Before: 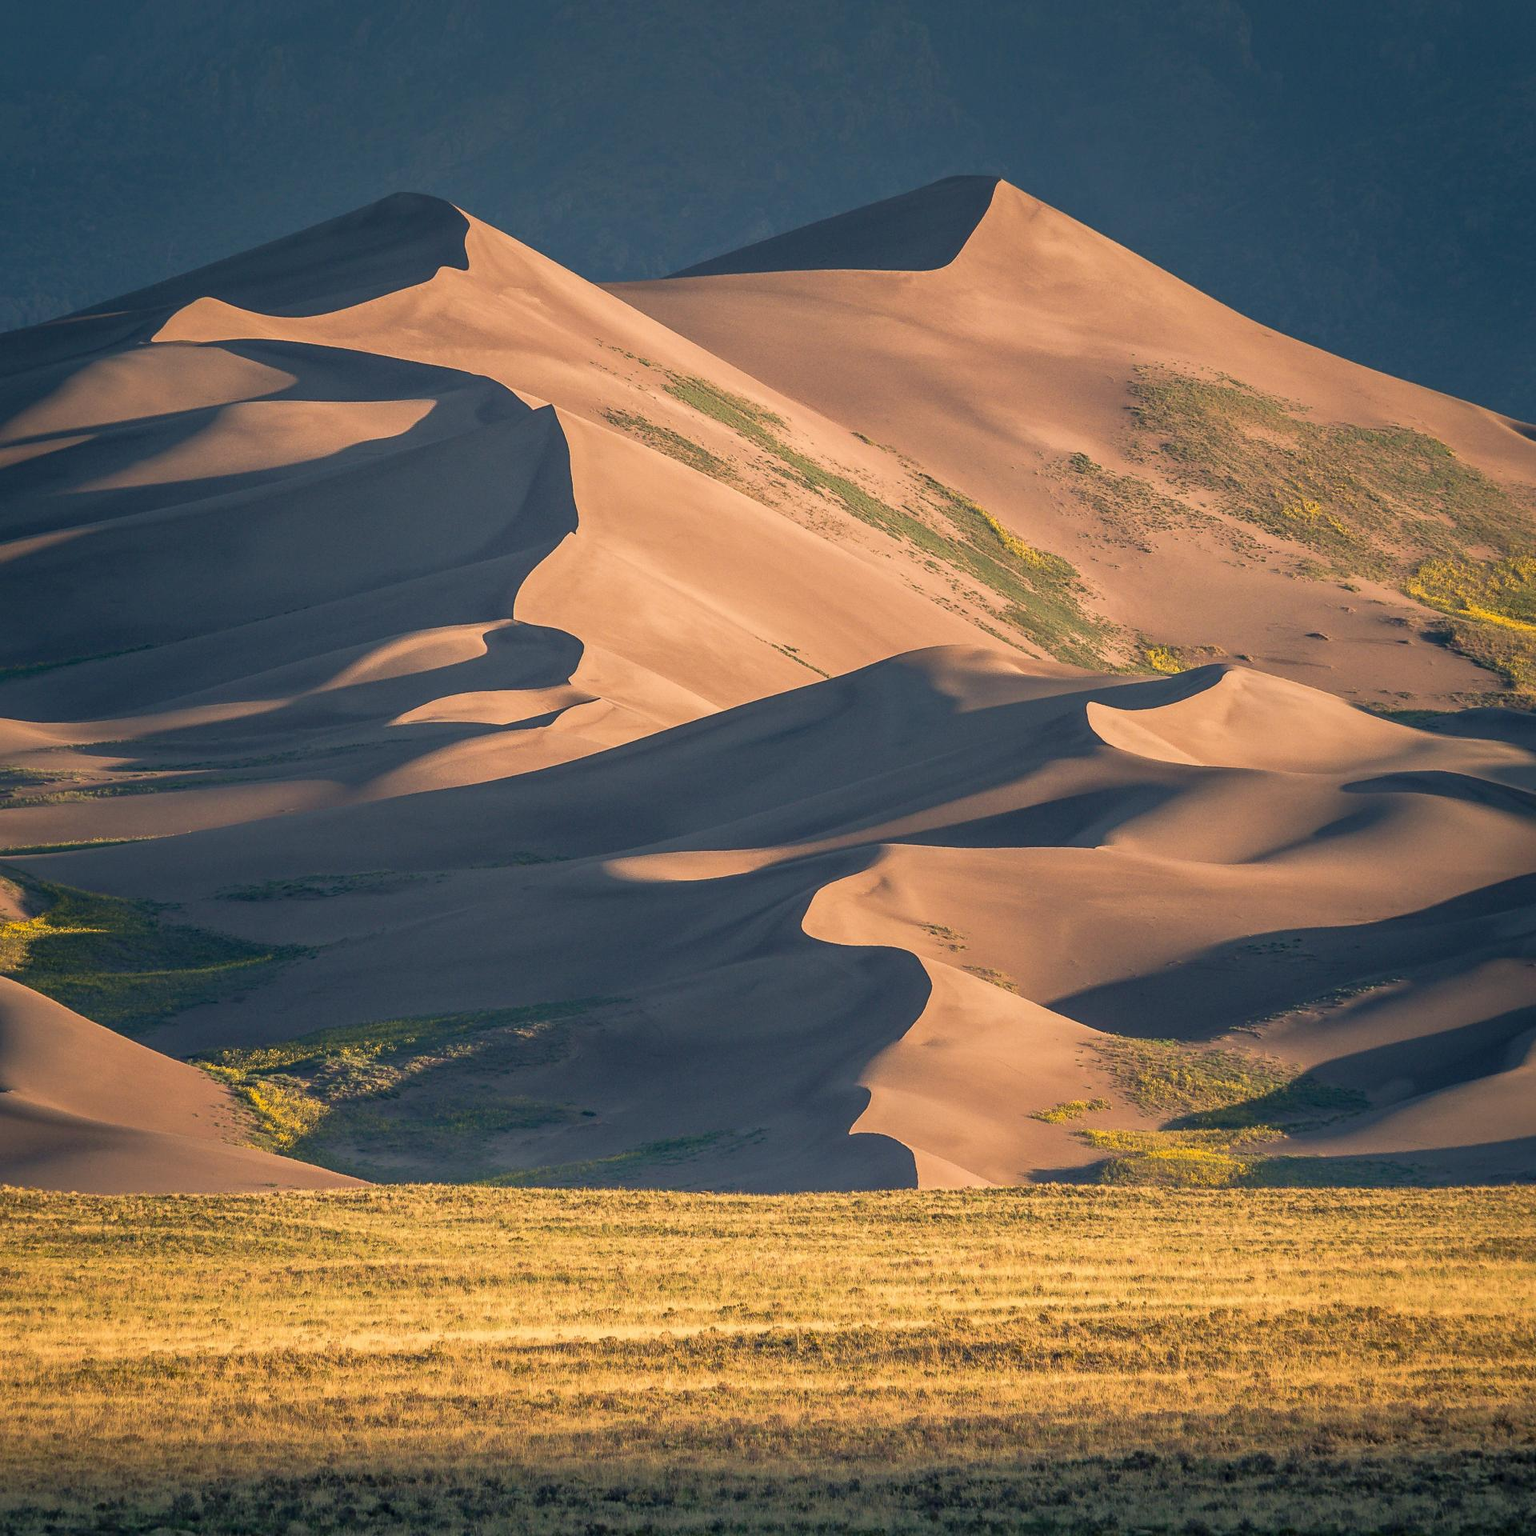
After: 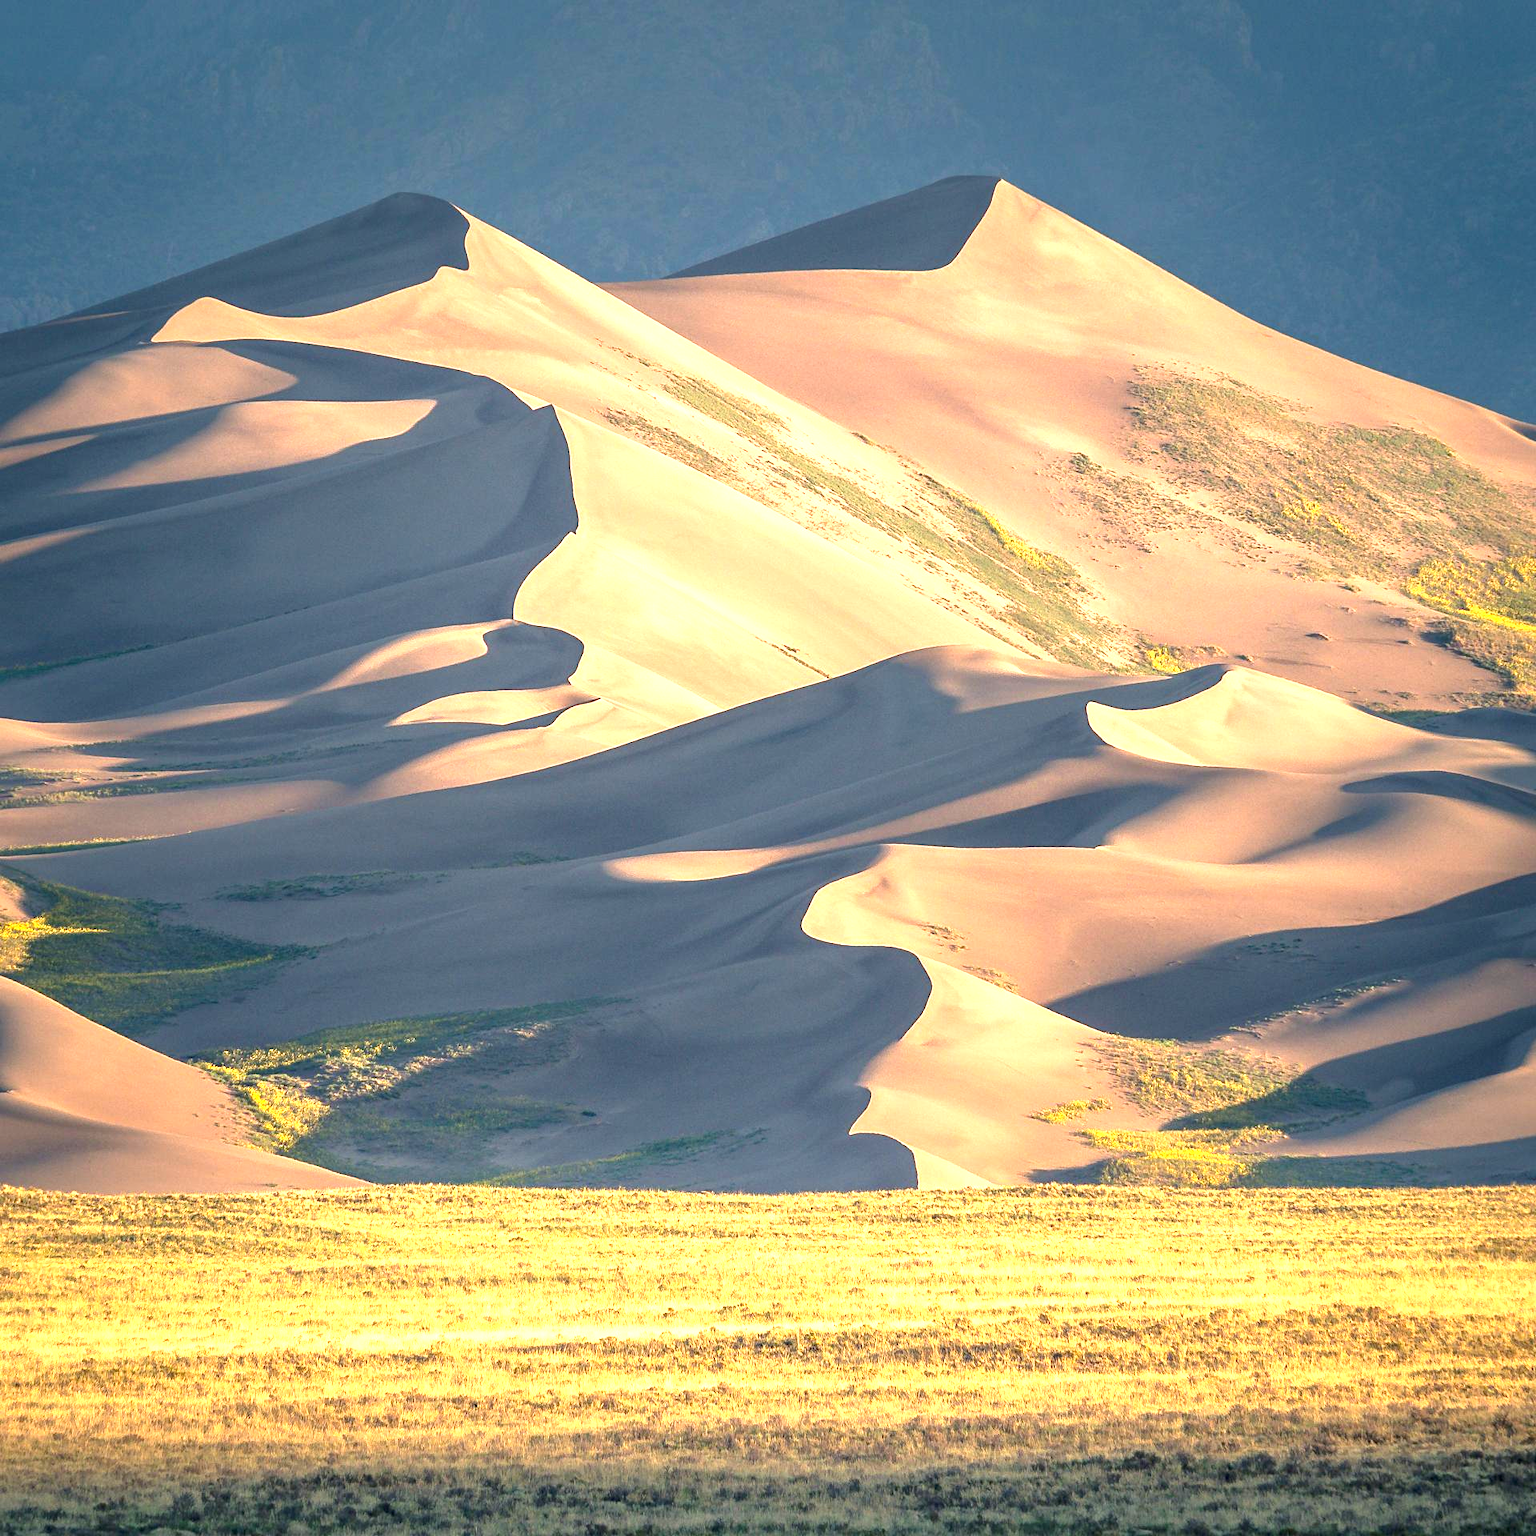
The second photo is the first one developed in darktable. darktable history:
exposure: black level correction 0, exposure 1.383 EV, compensate exposure bias true, compensate highlight preservation false
